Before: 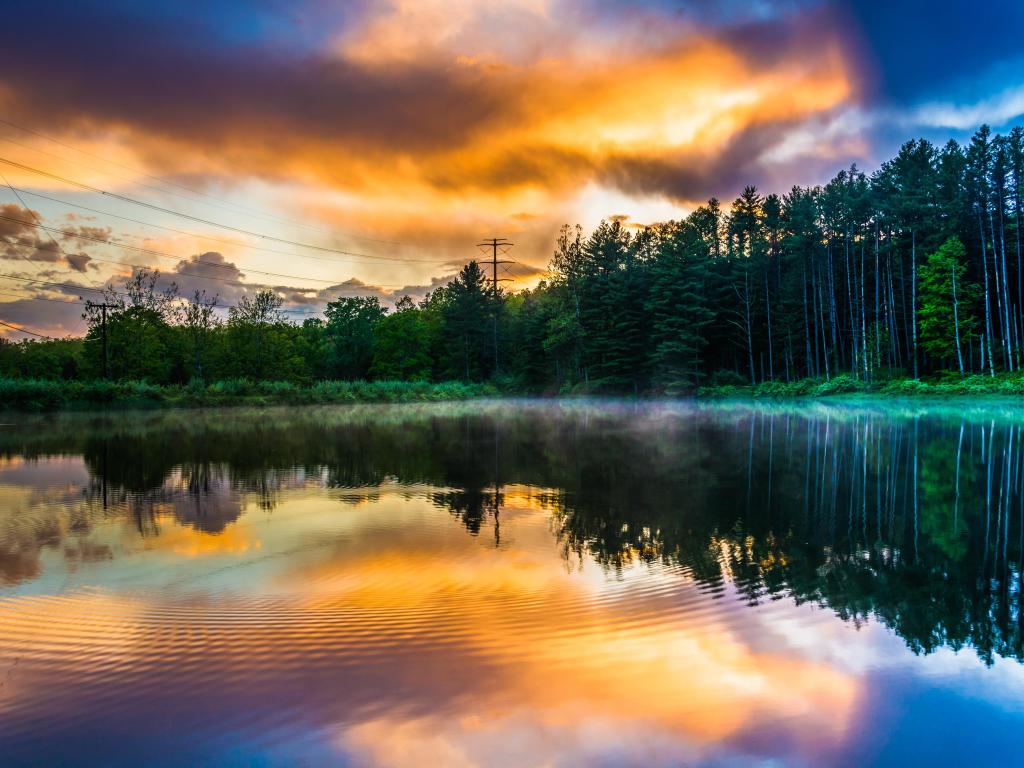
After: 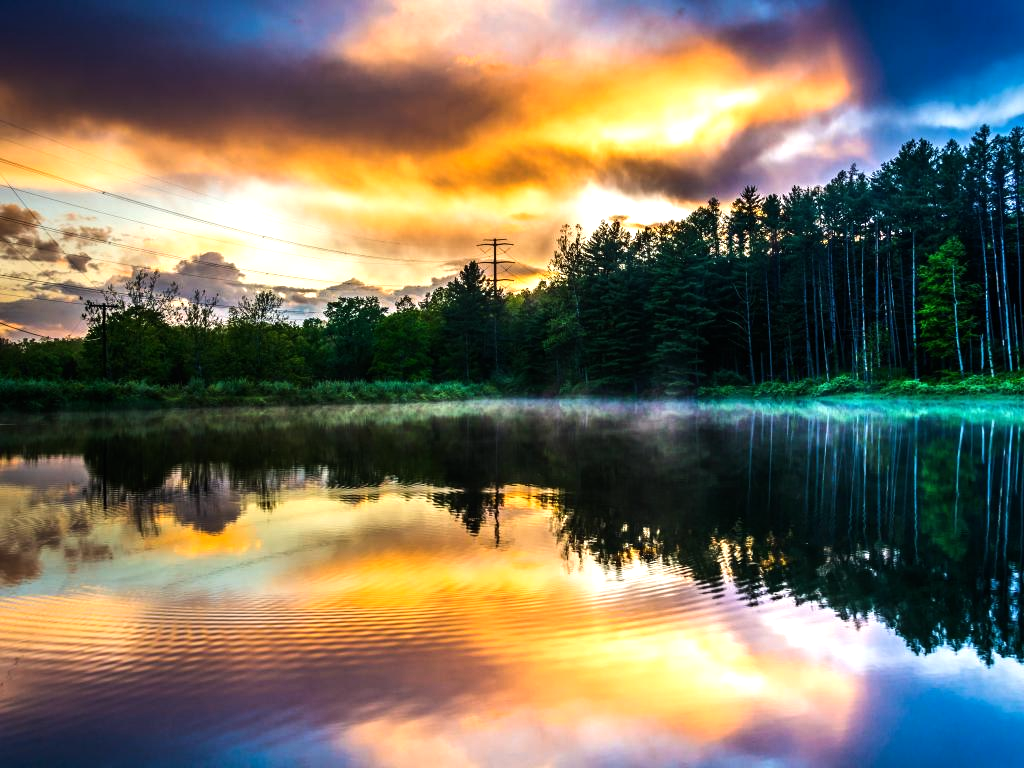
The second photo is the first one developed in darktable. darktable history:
tone equalizer: -8 EV -0.75 EV, -7 EV -0.7 EV, -6 EV -0.6 EV, -5 EV -0.4 EV, -3 EV 0.4 EV, -2 EV 0.6 EV, -1 EV 0.7 EV, +0 EV 0.75 EV, edges refinement/feathering 500, mask exposure compensation -1.57 EV, preserve details no
vignetting: fall-off start 80.87%, fall-off radius 61.59%, brightness -0.384, saturation 0.007, center (0, 0.007), automatic ratio true, width/height ratio 1.418
